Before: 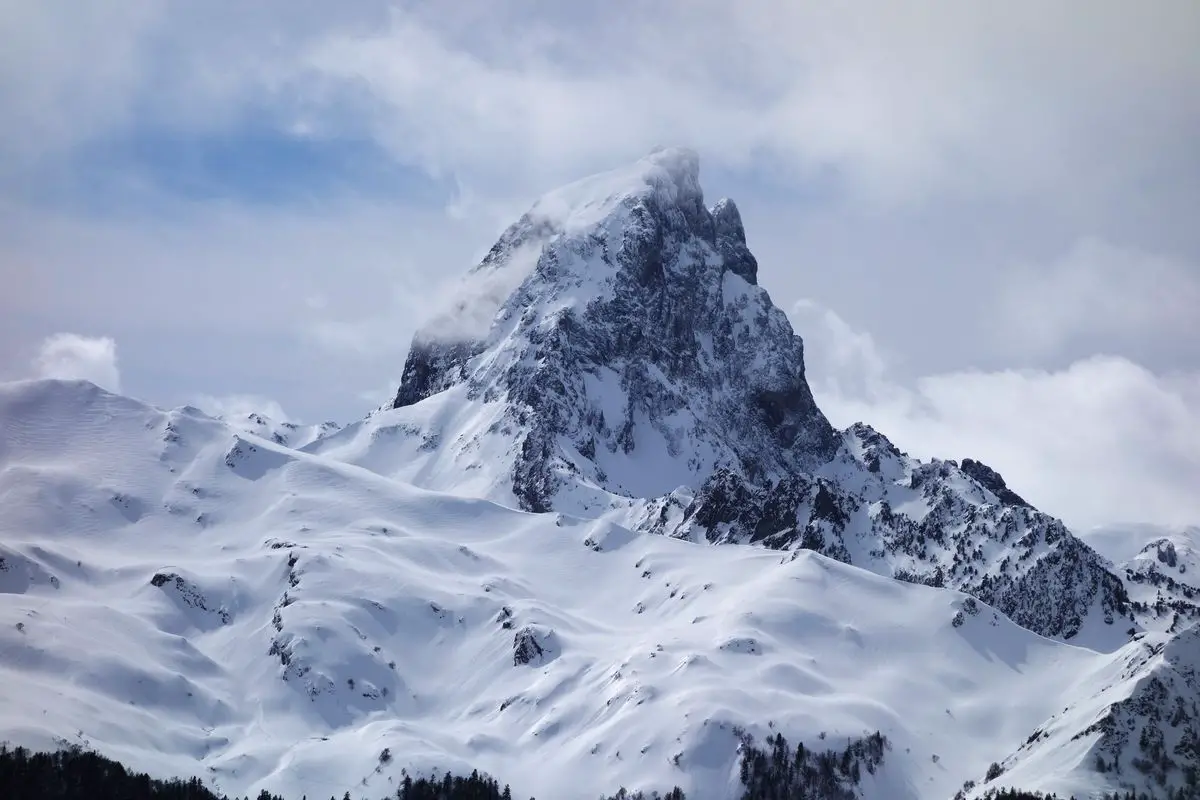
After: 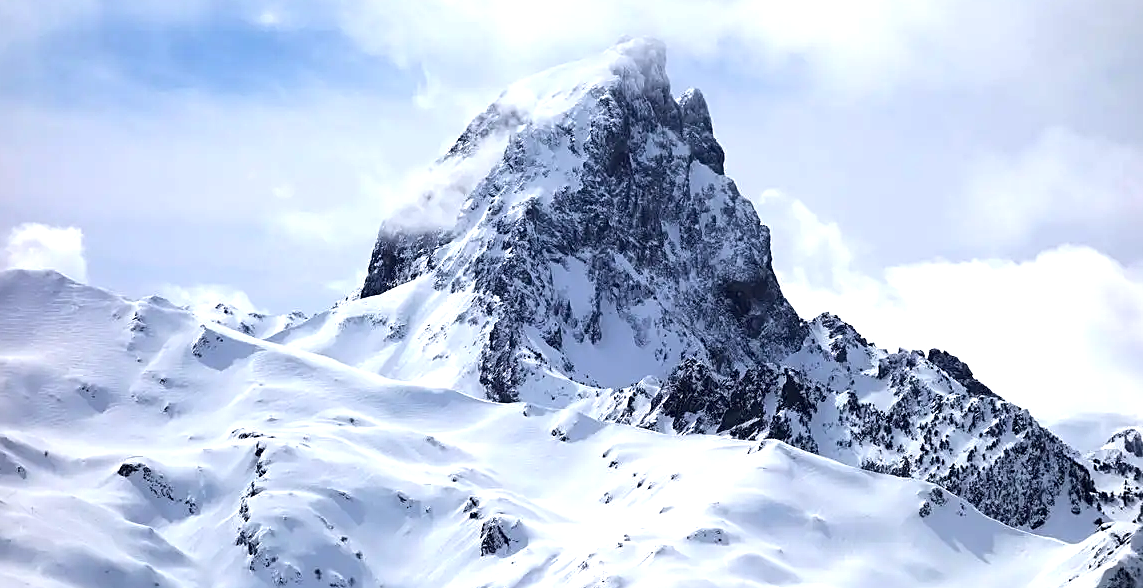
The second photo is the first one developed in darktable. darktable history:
tone equalizer: -8 EV -0.411 EV, -7 EV -0.42 EV, -6 EV -0.308 EV, -5 EV -0.227 EV, -3 EV 0.192 EV, -2 EV 0.316 EV, -1 EV 0.406 EV, +0 EV 0.415 EV, edges refinement/feathering 500, mask exposure compensation -1.57 EV, preserve details no
sharpen: on, module defaults
crop and rotate: left 2.825%, top 13.809%, right 1.92%, bottom 12.648%
exposure: black level correction 0.003, exposure 0.39 EV, compensate exposure bias true, compensate highlight preservation false
